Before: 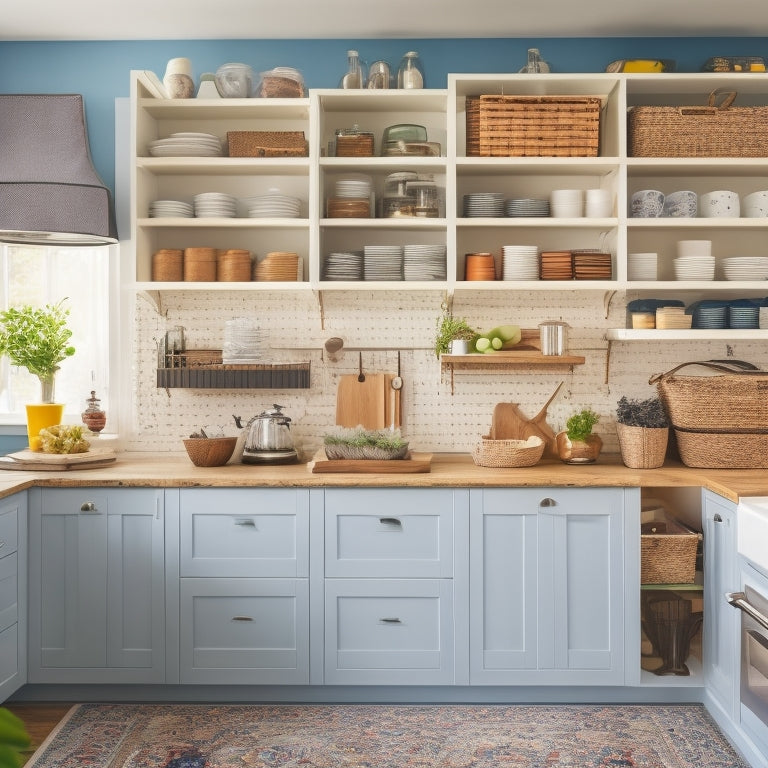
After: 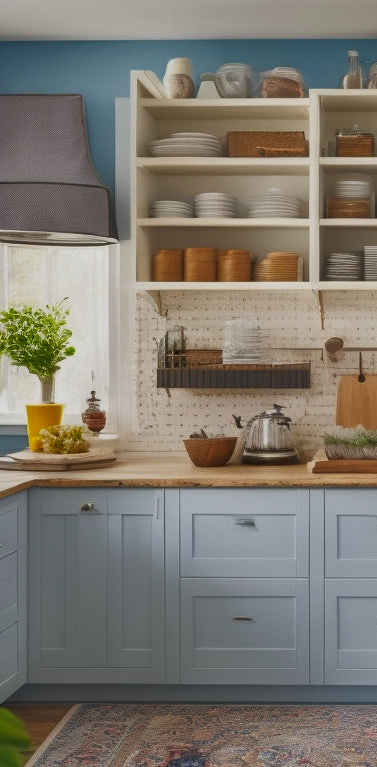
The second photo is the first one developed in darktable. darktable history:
shadows and highlights: shadows 80.73, white point adjustment -9.07, highlights -61.46, soften with gaussian
crop and rotate: left 0%, top 0%, right 50.845%
